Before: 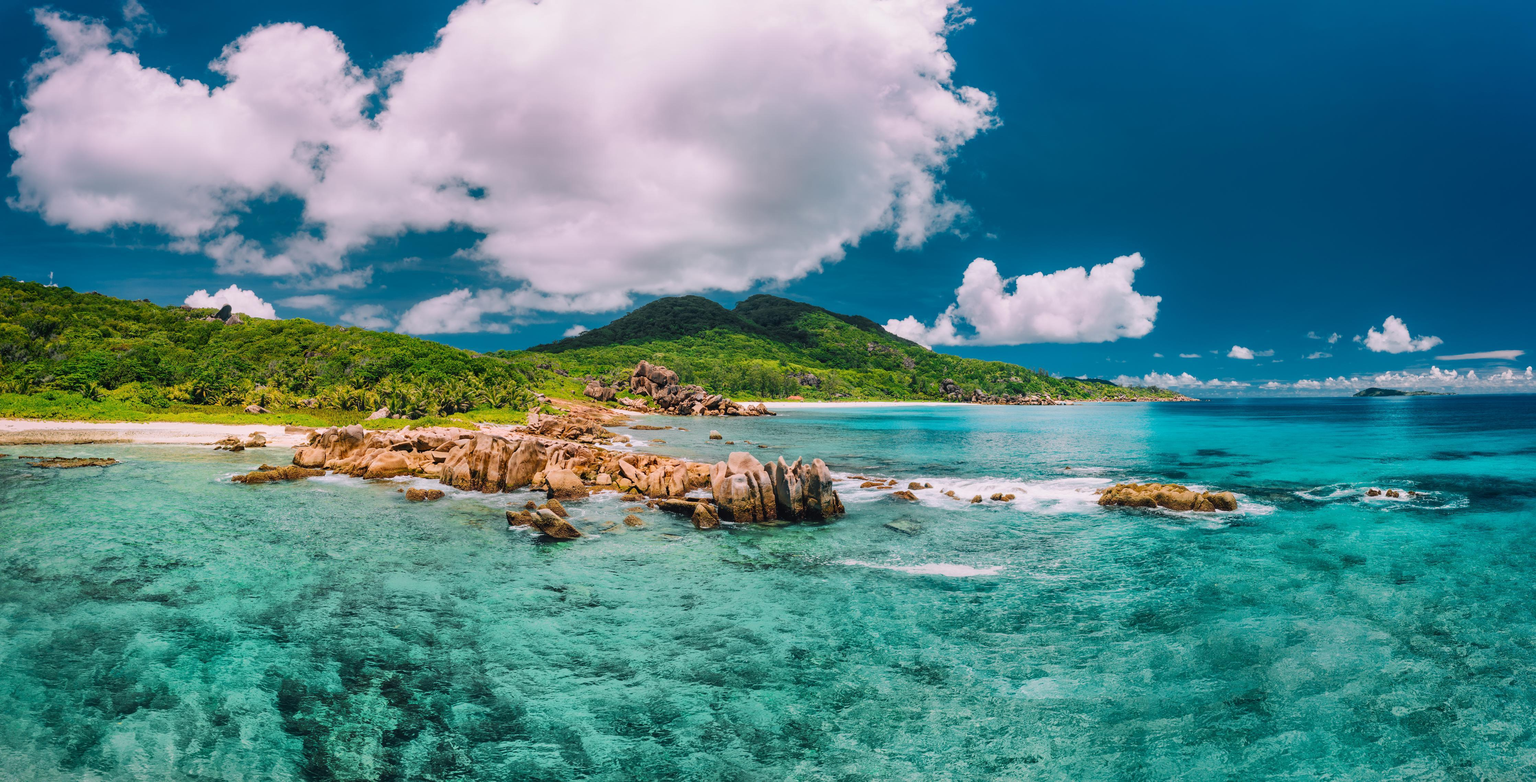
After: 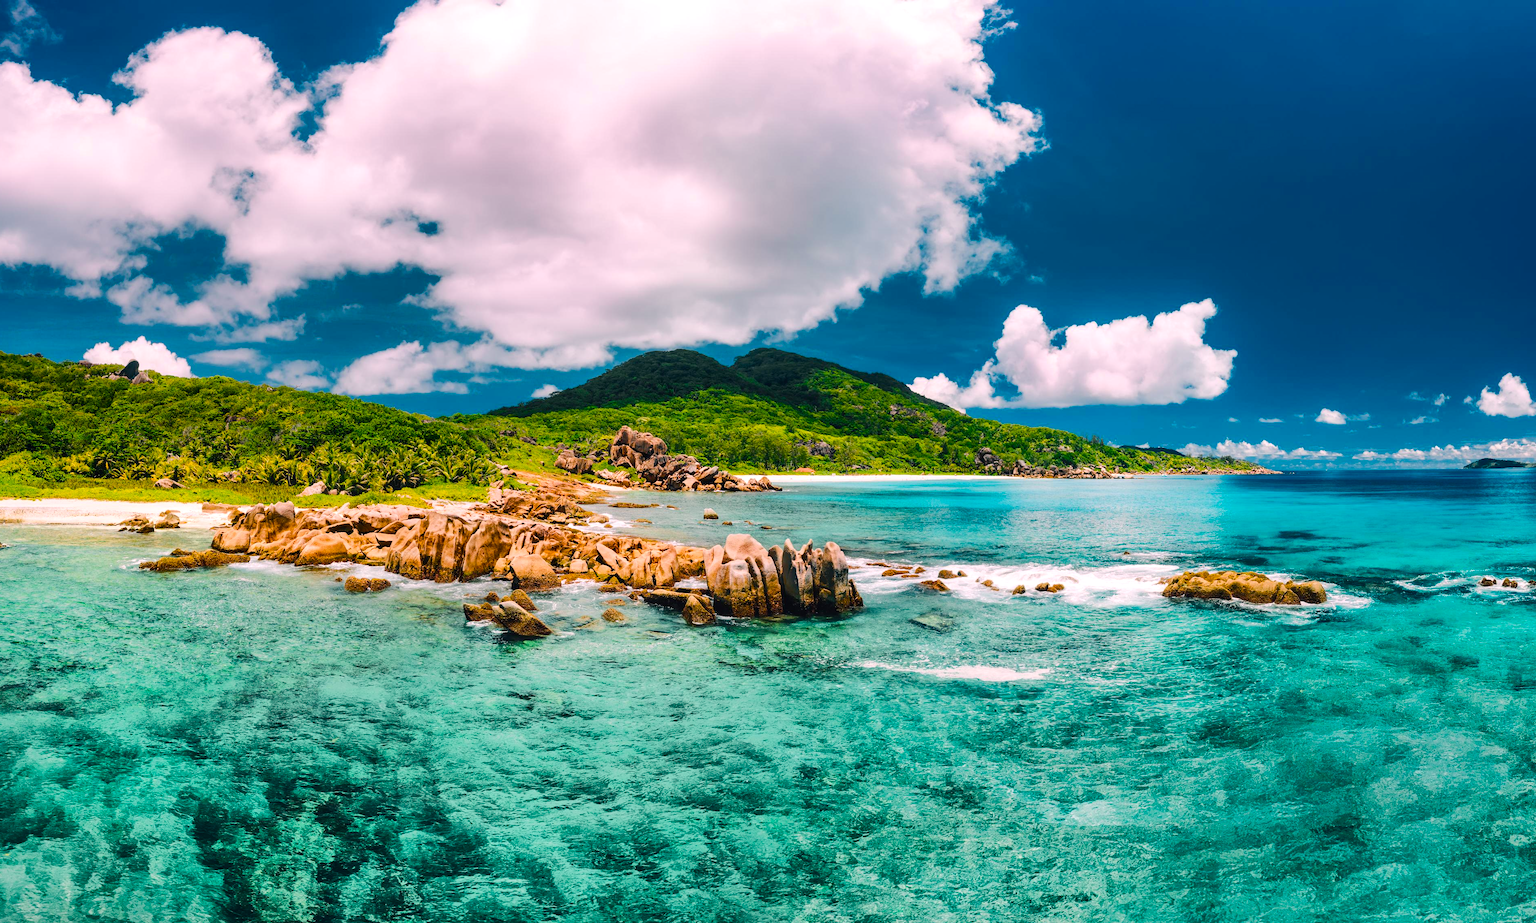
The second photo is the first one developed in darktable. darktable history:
crop: left 7.44%, right 7.861%
color balance rgb: shadows lift › luminance -9.674%, highlights gain › chroma 1.684%, highlights gain › hue 56.69°, perceptual saturation grading › global saturation 23.343%, perceptual saturation grading › highlights -23.824%, perceptual saturation grading › mid-tones 24.038%, perceptual saturation grading › shadows 40.593%, perceptual brilliance grading › highlights 17.611%, perceptual brilliance grading › mid-tones 31.696%, perceptual brilliance grading › shadows -31.751%, contrast -9.692%
